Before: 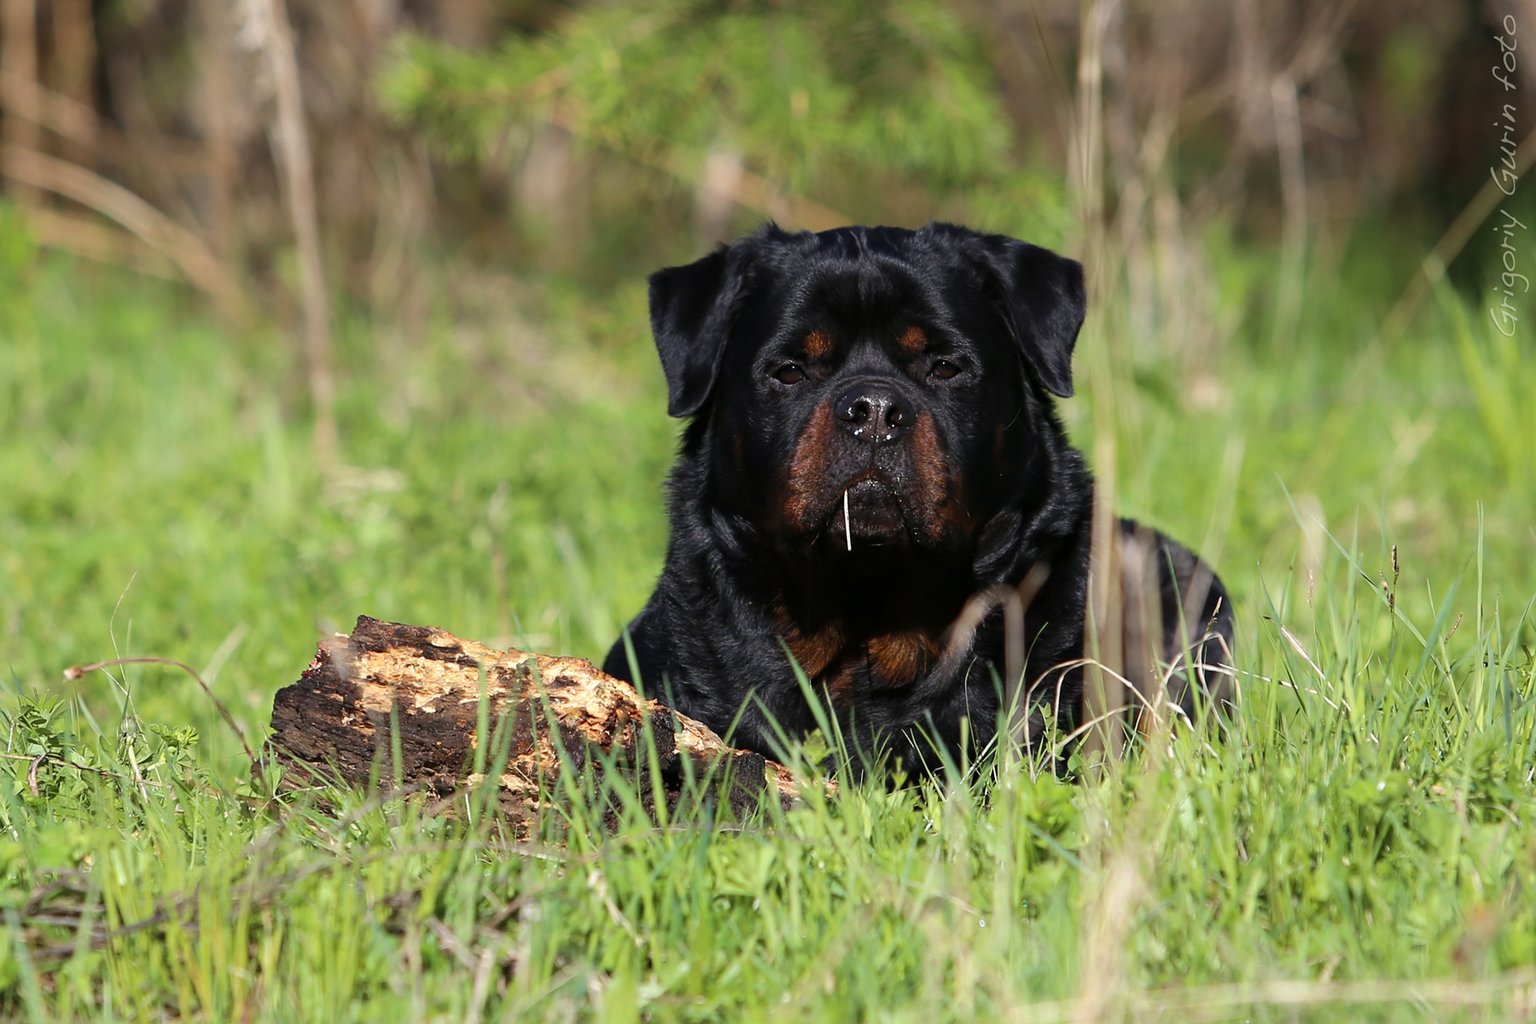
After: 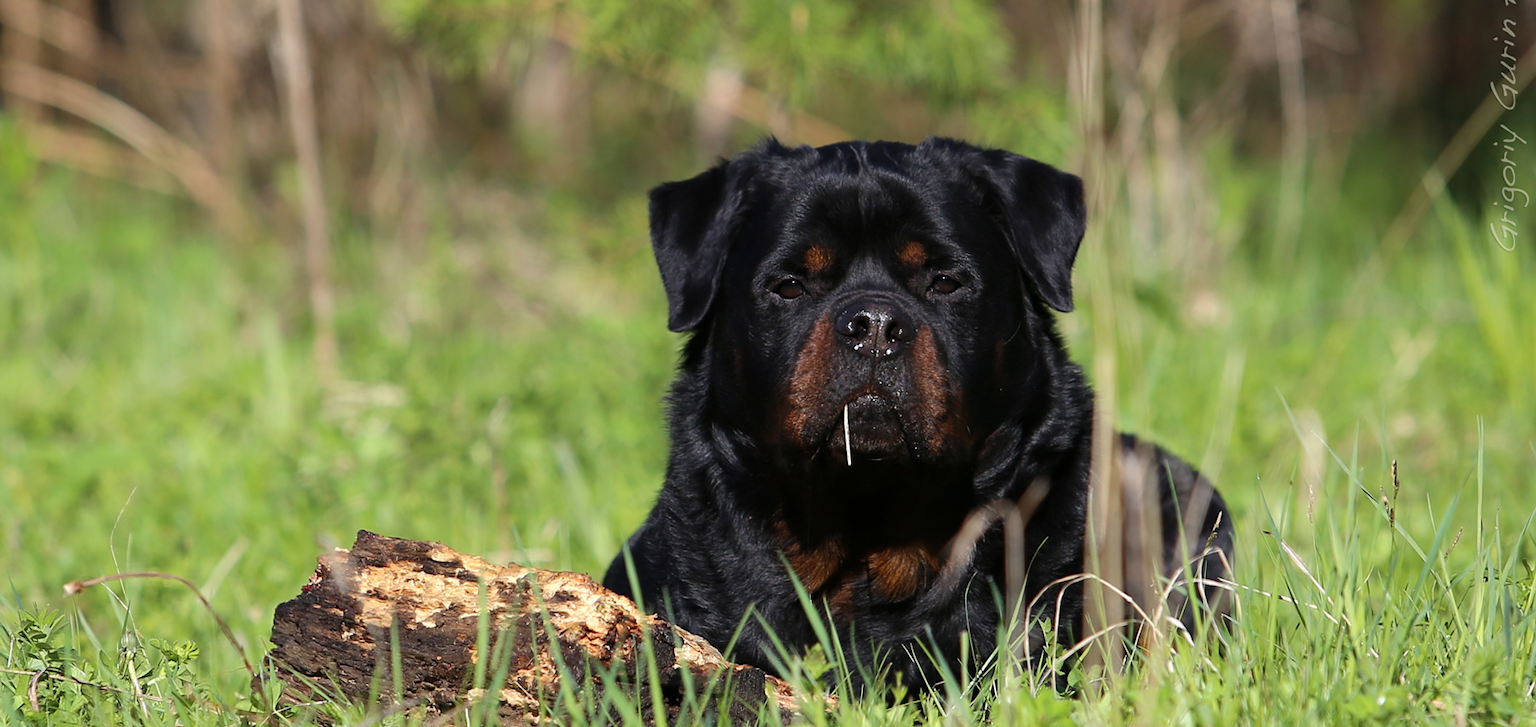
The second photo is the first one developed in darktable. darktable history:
crop and rotate: top 8.386%, bottom 20.526%
